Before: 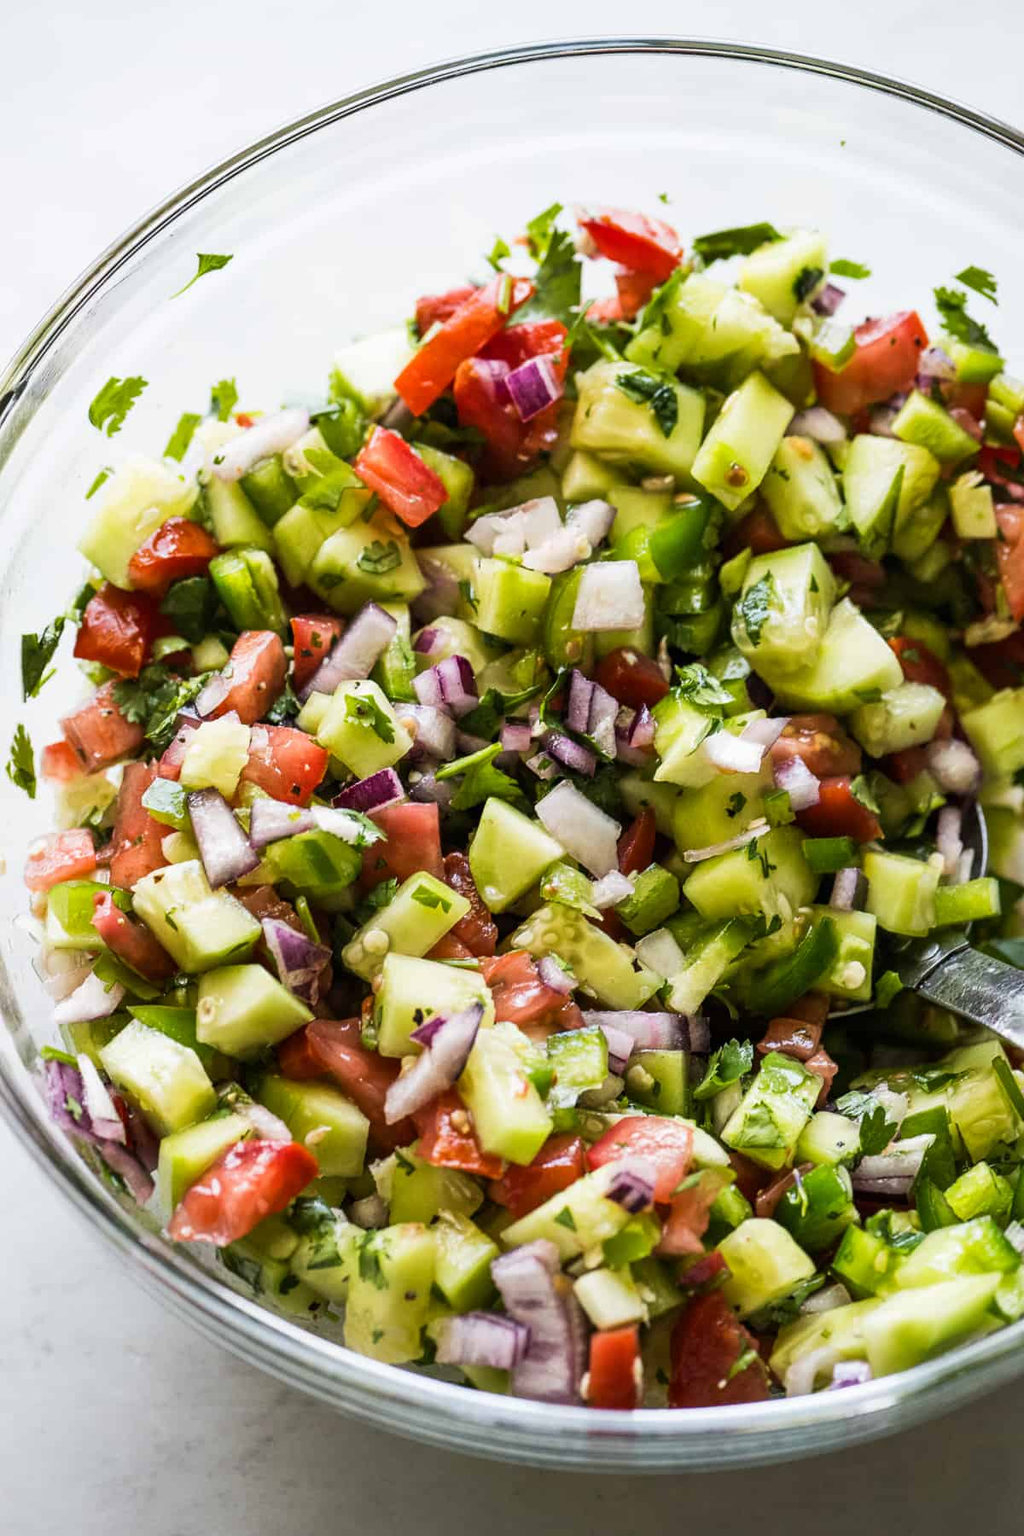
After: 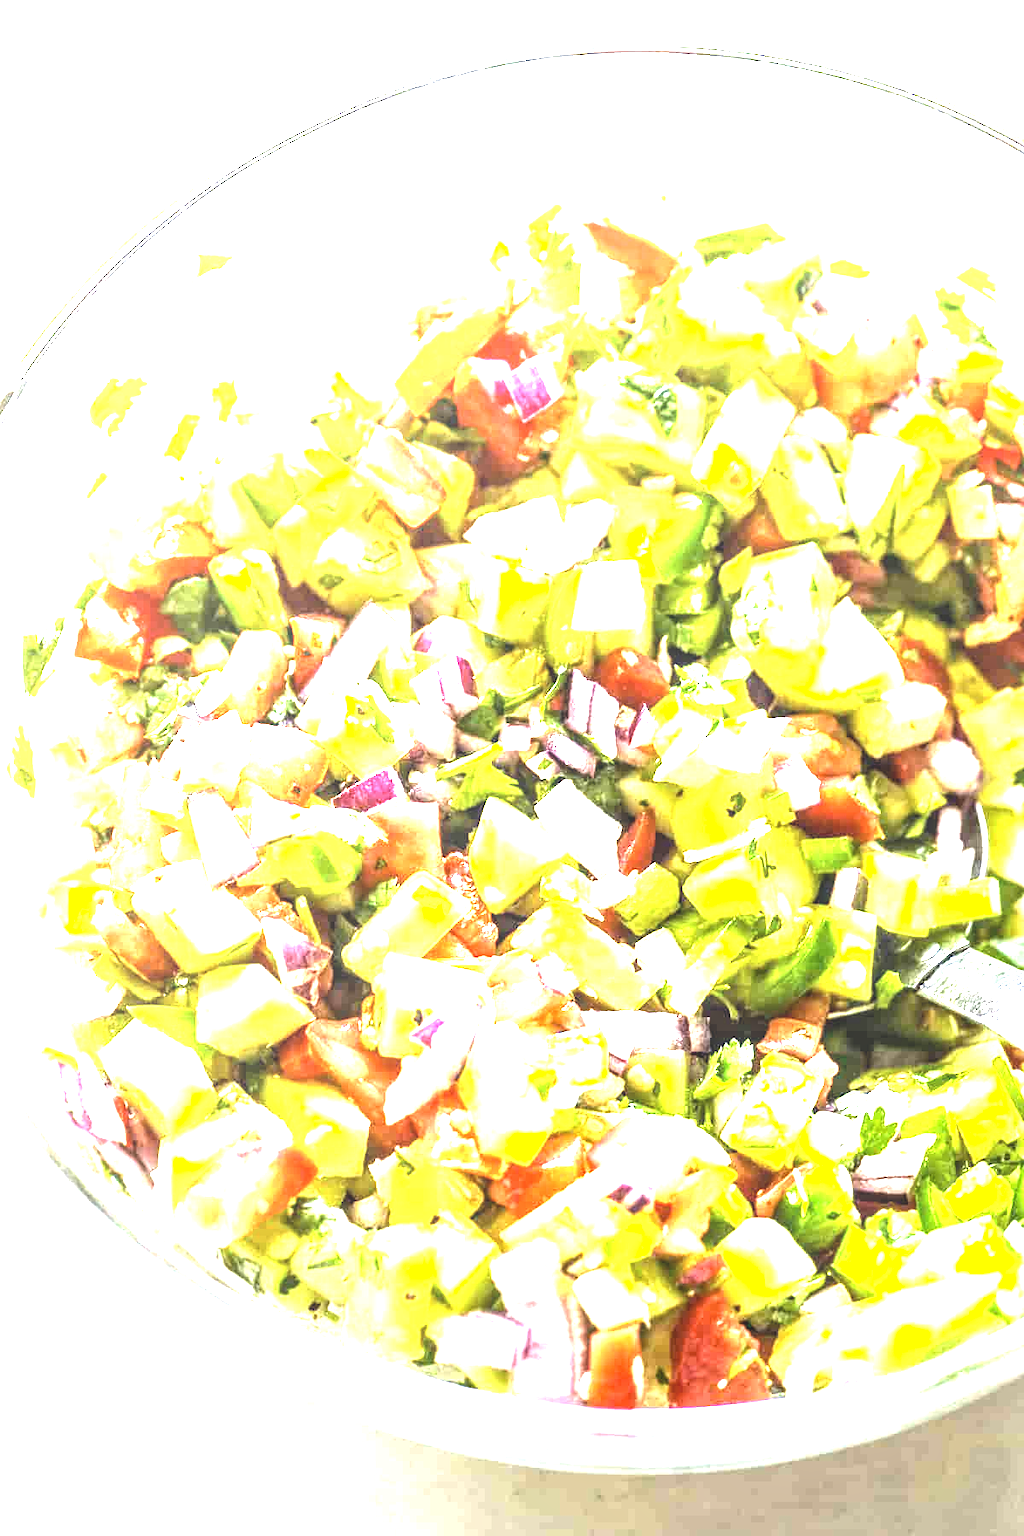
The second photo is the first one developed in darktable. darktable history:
exposure: black level correction 0, exposure 1.75 EV, compensate exposure bias true, compensate highlight preservation false
local contrast: detail 130%
levels: levels [0.012, 0.367, 0.697]
